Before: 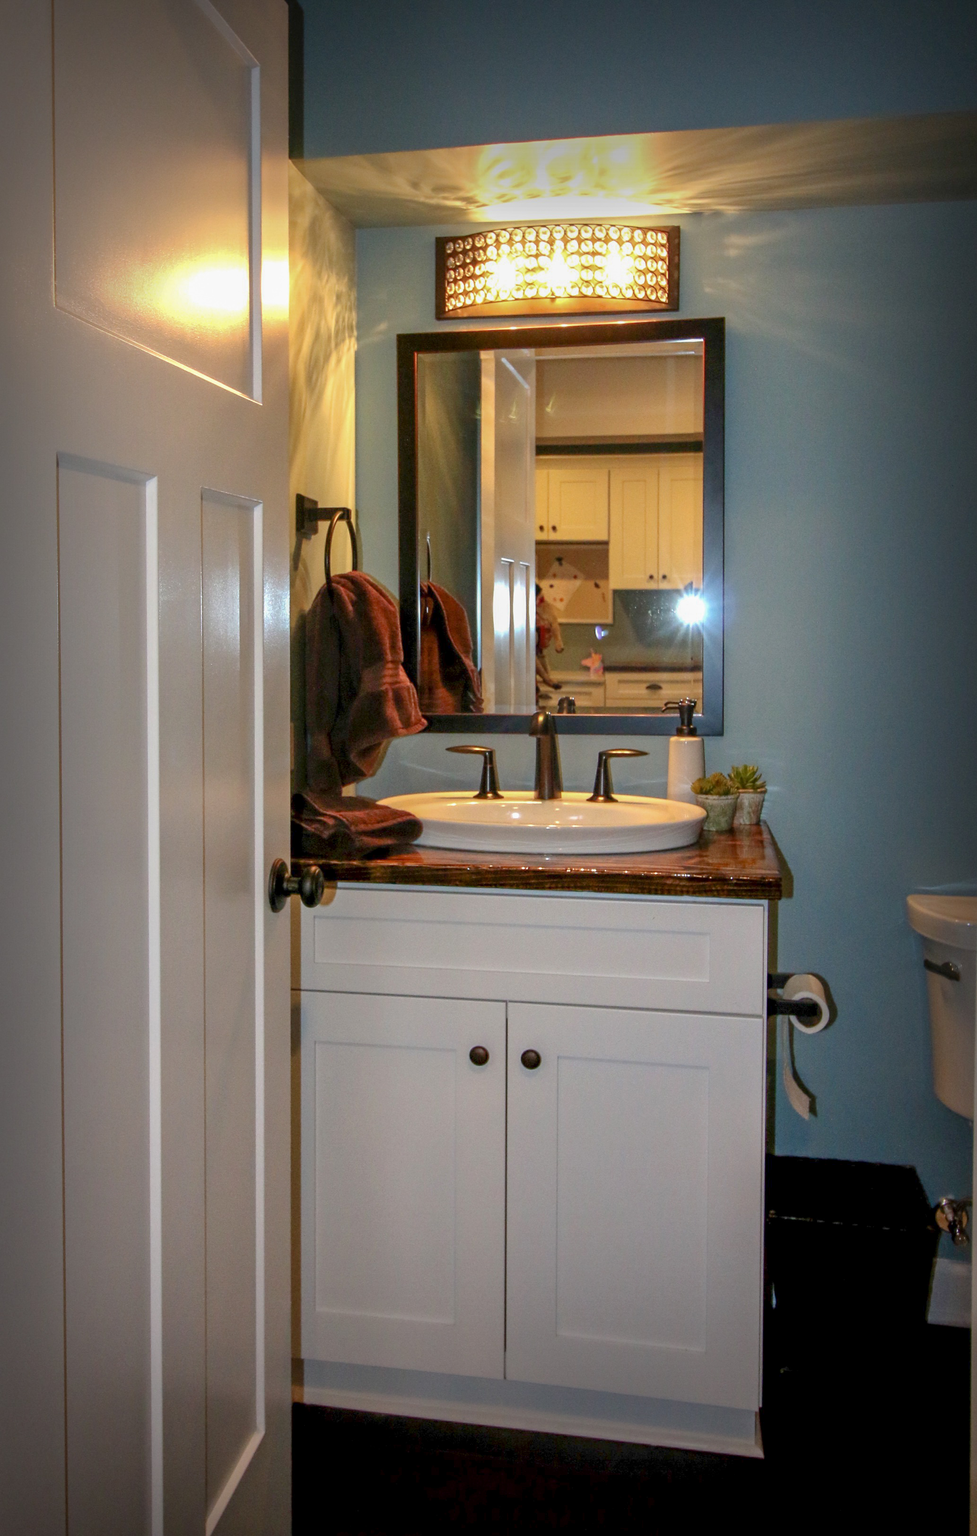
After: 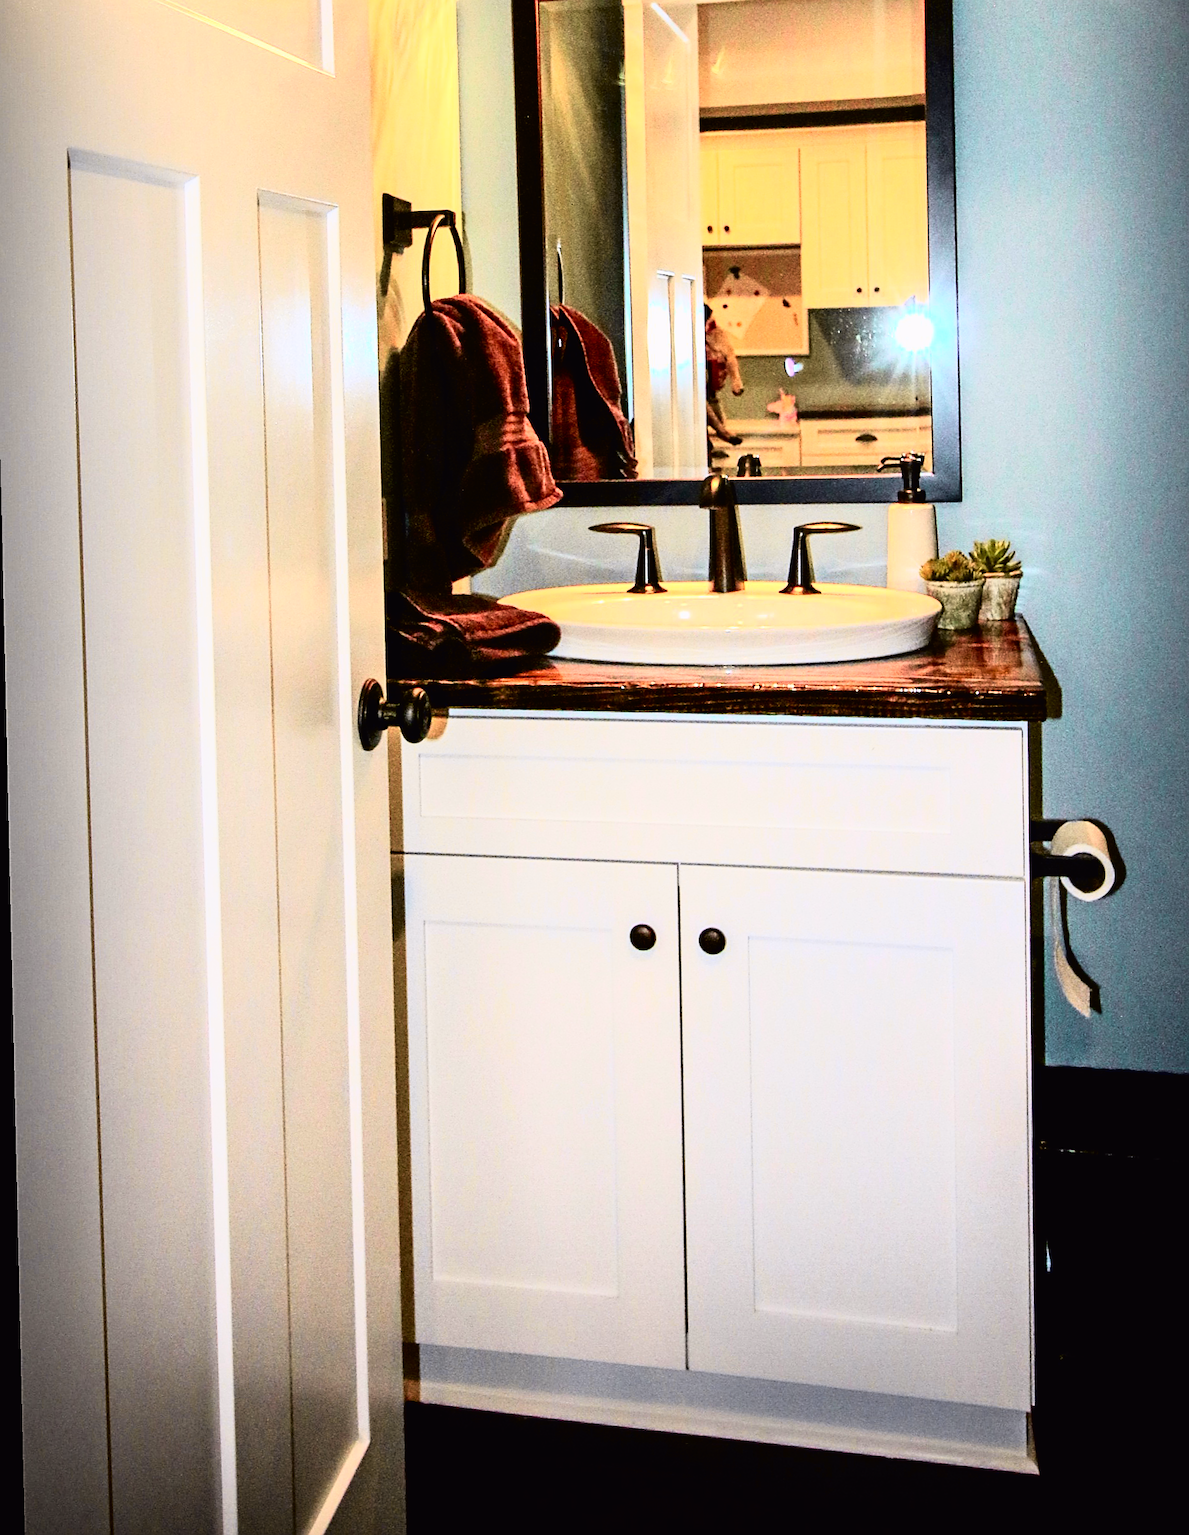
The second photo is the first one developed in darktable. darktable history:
rgb curve: curves: ch0 [(0, 0) (0.21, 0.15) (0.24, 0.21) (0.5, 0.75) (0.75, 0.96) (0.89, 0.99) (1, 1)]; ch1 [(0, 0.02) (0.21, 0.13) (0.25, 0.2) (0.5, 0.67) (0.75, 0.9) (0.89, 0.97) (1, 1)]; ch2 [(0, 0.02) (0.21, 0.13) (0.25, 0.2) (0.5, 0.67) (0.75, 0.9) (0.89, 0.97) (1, 1)], compensate middle gray true
crop: top 20.916%, right 9.437%, bottom 0.316%
rotate and perspective: rotation -1.32°, lens shift (horizontal) -0.031, crop left 0.015, crop right 0.985, crop top 0.047, crop bottom 0.982
sharpen: on, module defaults
tone curve: curves: ch0 [(0, 0.011) (0.053, 0.026) (0.174, 0.115) (0.416, 0.417) (0.697, 0.758) (0.852, 0.902) (0.991, 0.981)]; ch1 [(0, 0) (0.264, 0.22) (0.407, 0.373) (0.463, 0.457) (0.492, 0.5) (0.512, 0.511) (0.54, 0.543) (0.585, 0.617) (0.659, 0.686) (0.78, 0.8) (1, 1)]; ch2 [(0, 0) (0.438, 0.449) (0.473, 0.469) (0.503, 0.5) (0.523, 0.534) (0.562, 0.591) (0.612, 0.627) (0.701, 0.707) (1, 1)], color space Lab, independent channels, preserve colors none
